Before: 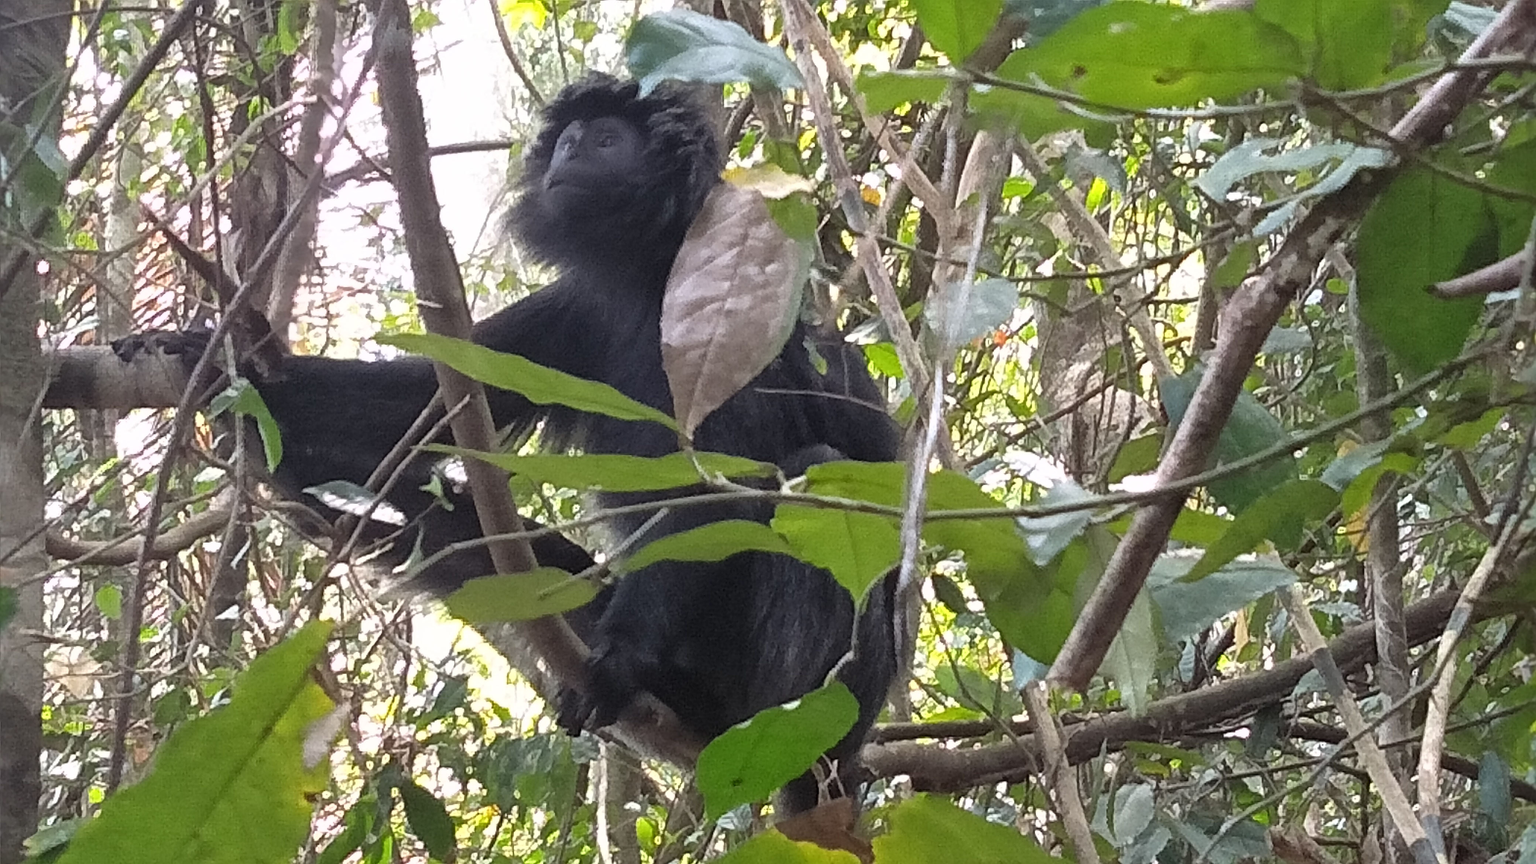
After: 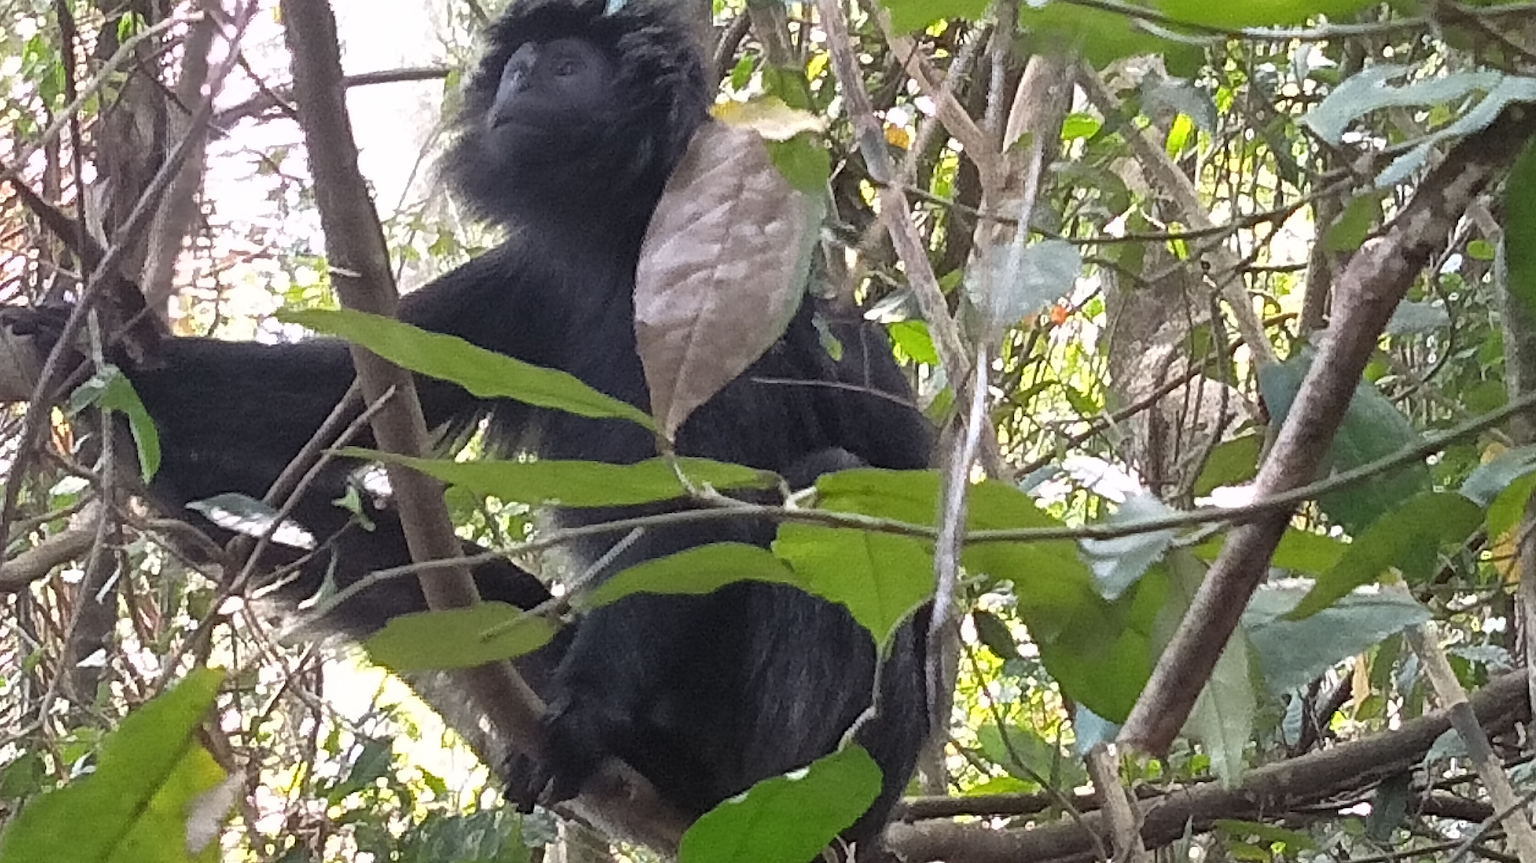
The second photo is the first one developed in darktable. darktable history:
crop and rotate: left 10.071%, top 10.071%, right 10.02%, bottom 10.02%
sharpen: radius 0.969, amount 0.604
